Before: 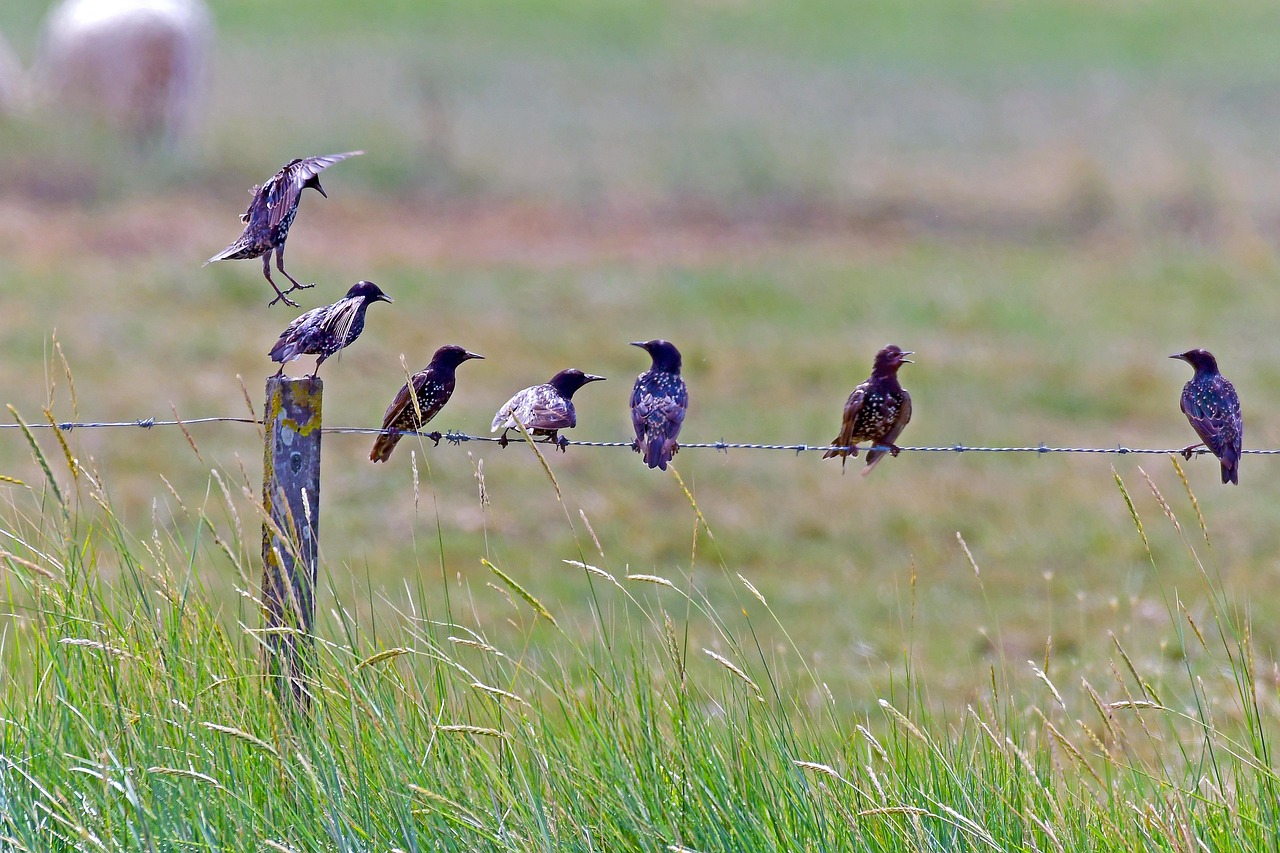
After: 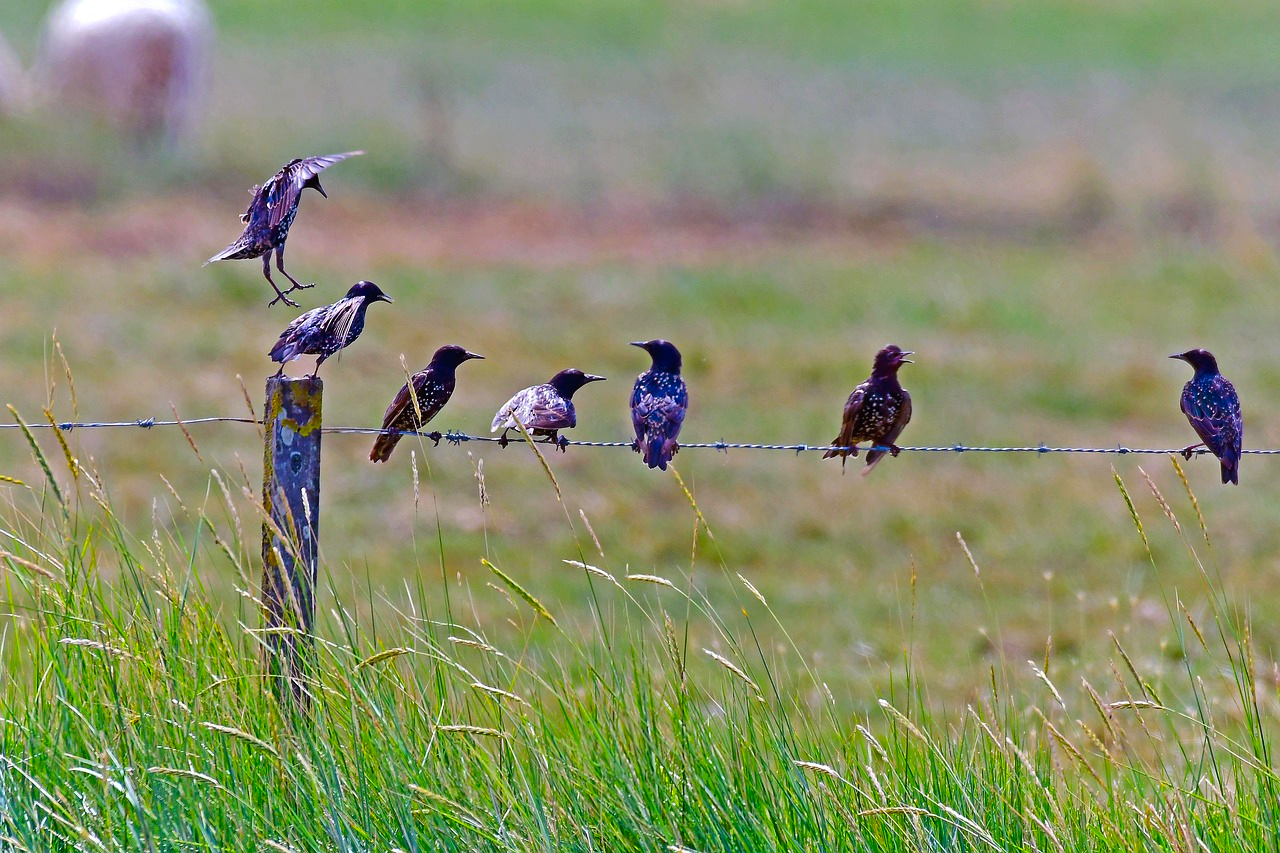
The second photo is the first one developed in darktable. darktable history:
contrast brightness saturation: contrast 0.077, saturation 0.204
tone curve: curves: ch0 [(0, 0) (0.003, 0.019) (0.011, 0.022) (0.025, 0.027) (0.044, 0.037) (0.069, 0.049) (0.1, 0.066) (0.136, 0.091) (0.177, 0.125) (0.224, 0.159) (0.277, 0.206) (0.335, 0.266) (0.399, 0.332) (0.468, 0.411) (0.543, 0.492) (0.623, 0.577) (0.709, 0.668) (0.801, 0.767) (0.898, 0.869) (1, 1)], preserve colors none
